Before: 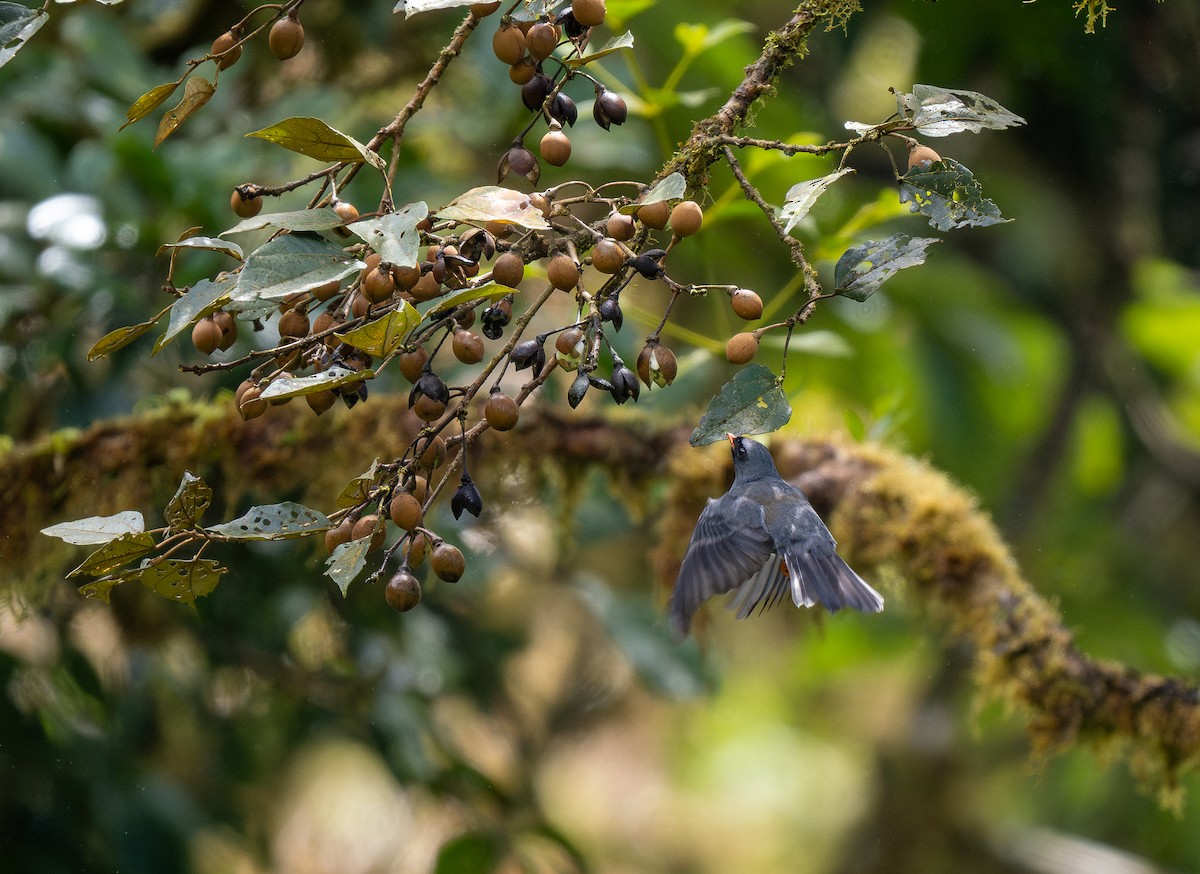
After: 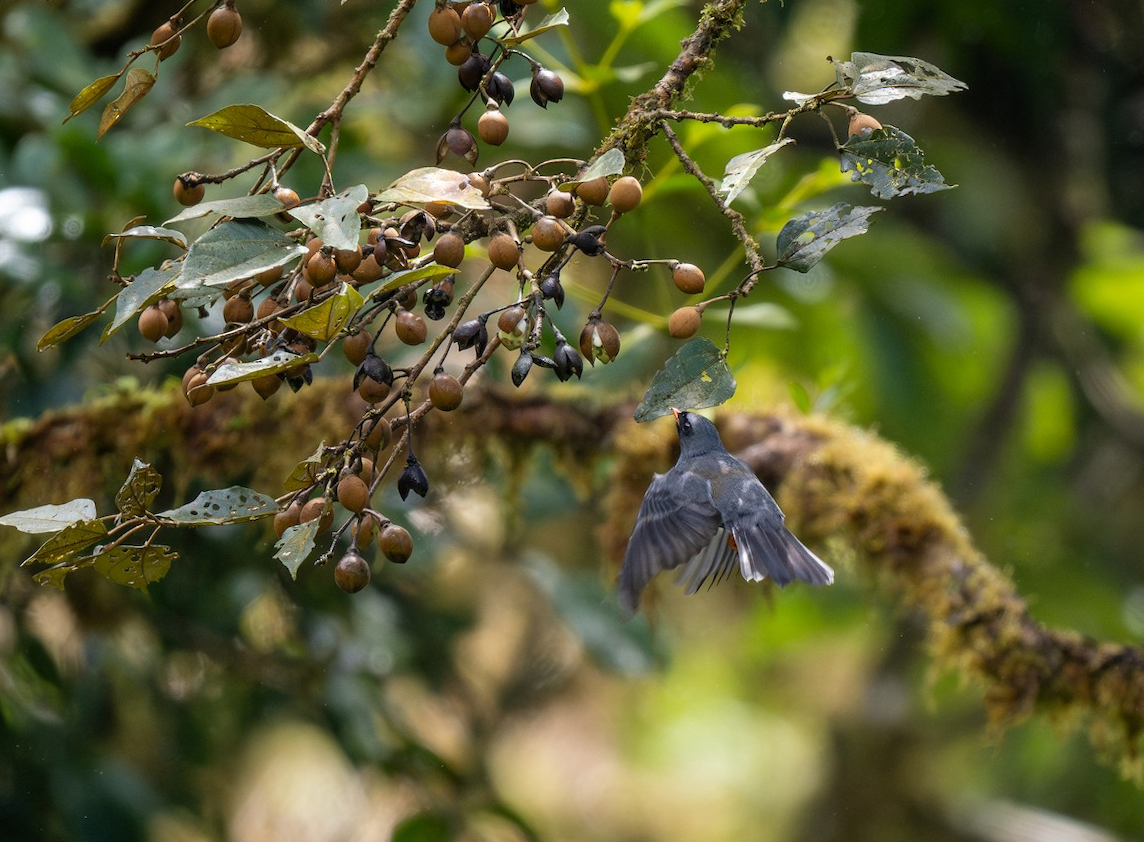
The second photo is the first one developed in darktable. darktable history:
crop and rotate: left 3.238%
rotate and perspective: rotation -1.32°, lens shift (horizontal) -0.031, crop left 0.015, crop right 0.985, crop top 0.047, crop bottom 0.982
